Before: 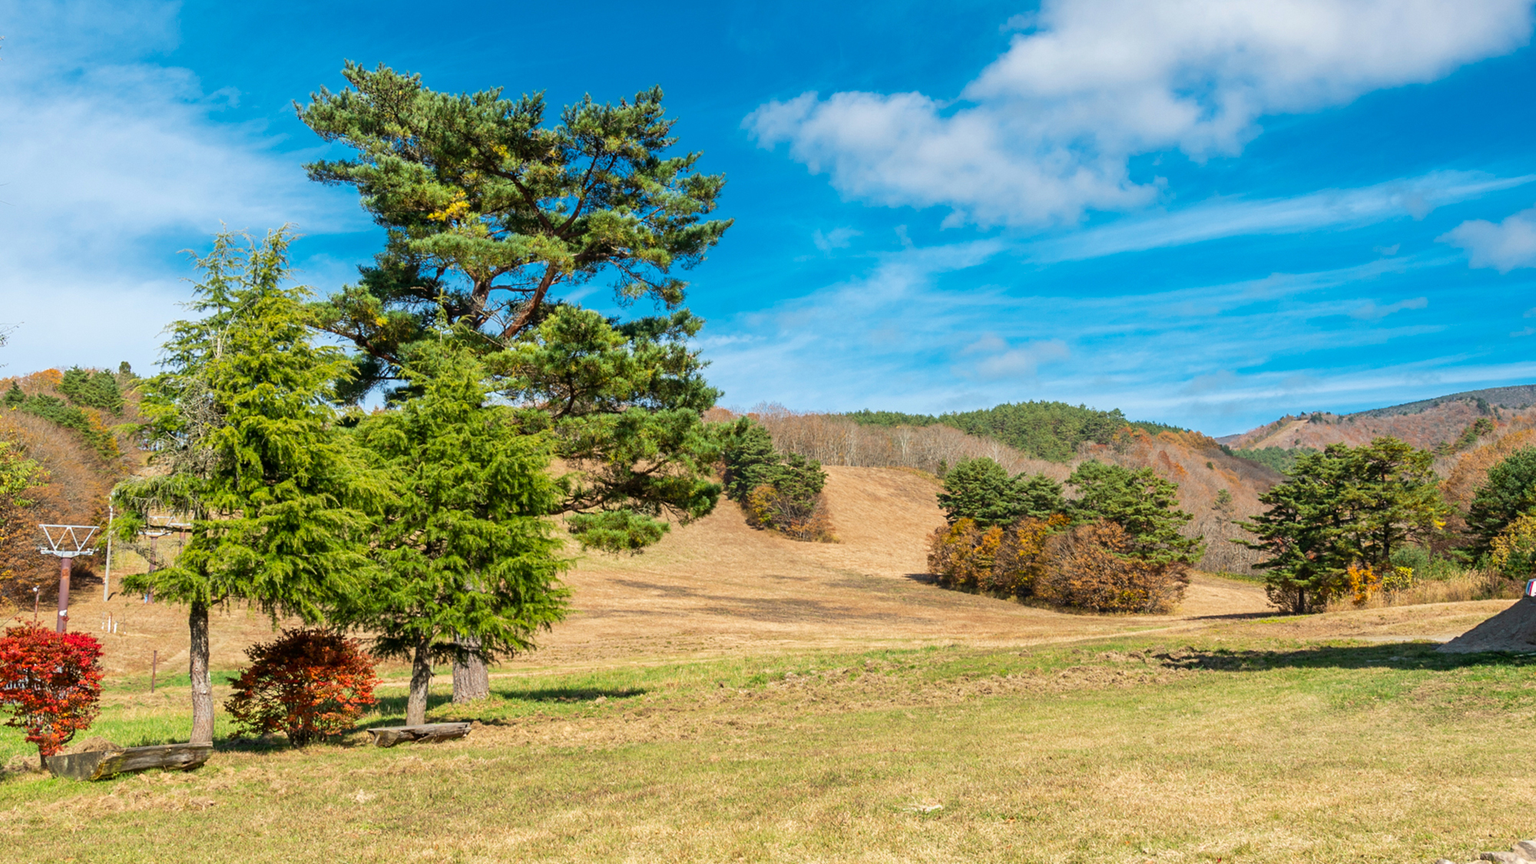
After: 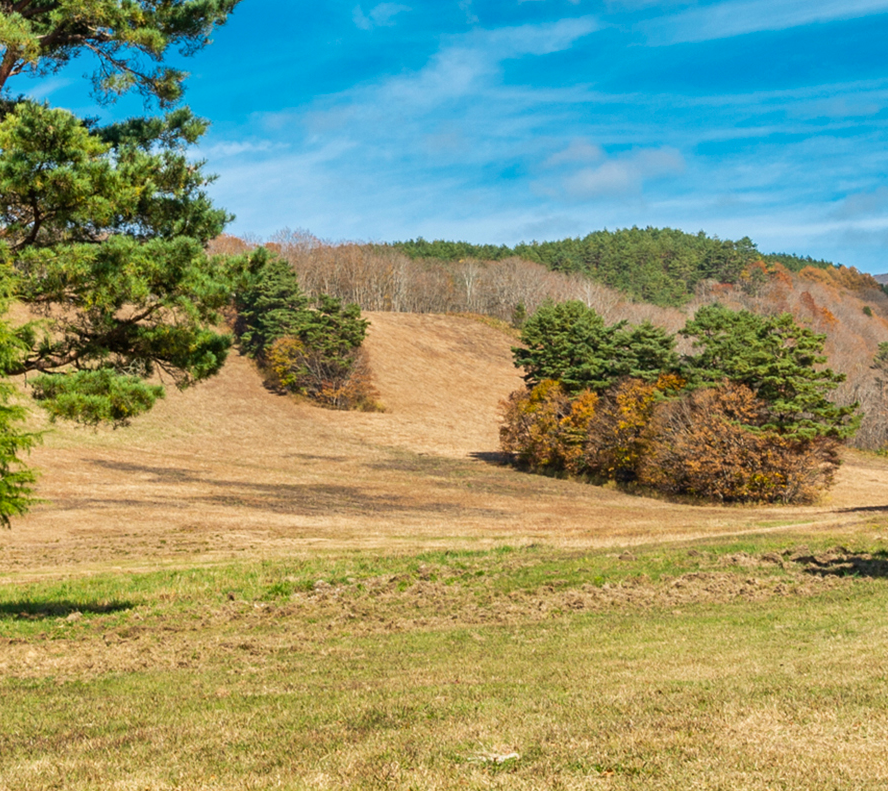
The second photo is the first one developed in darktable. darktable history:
crop: left 35.432%, top 26.233%, right 20.145%, bottom 3.432%
contrast equalizer: y [[0.5 ×6], [0.5 ×6], [0.5, 0.5, 0.501, 0.545, 0.707, 0.863], [0 ×6], [0 ×6]]
shadows and highlights: shadows 60, soften with gaussian
